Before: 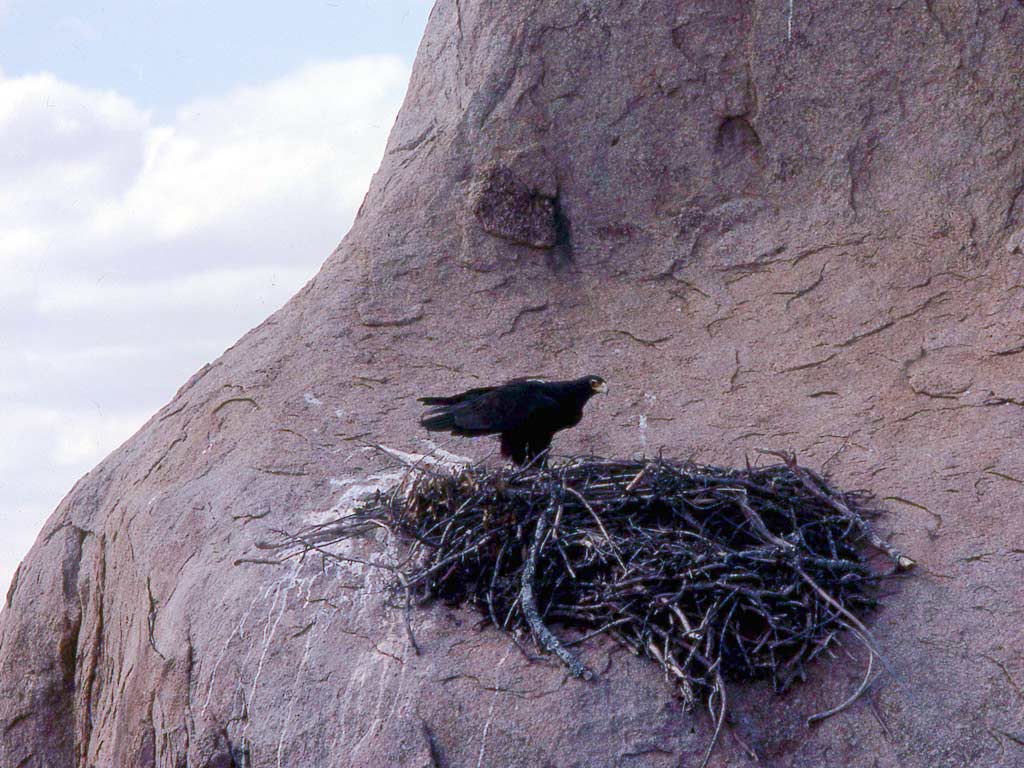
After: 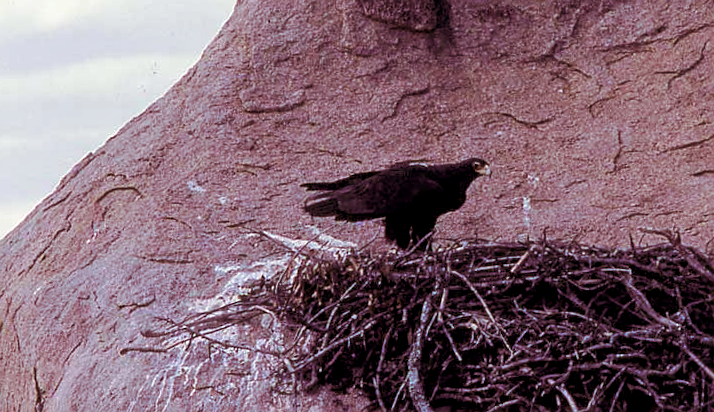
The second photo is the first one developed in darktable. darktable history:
rotate and perspective: rotation -1°, crop left 0.011, crop right 0.989, crop top 0.025, crop bottom 0.975
exposure: exposure -0.151 EV, compensate highlight preservation false
color balance rgb: perceptual saturation grading › global saturation 20%, global vibrance 20%
split-toning: on, module defaults
crop: left 11.123%, top 27.61%, right 18.3%, bottom 17.034%
local contrast: on, module defaults
sharpen: on, module defaults
white balance: emerald 1
